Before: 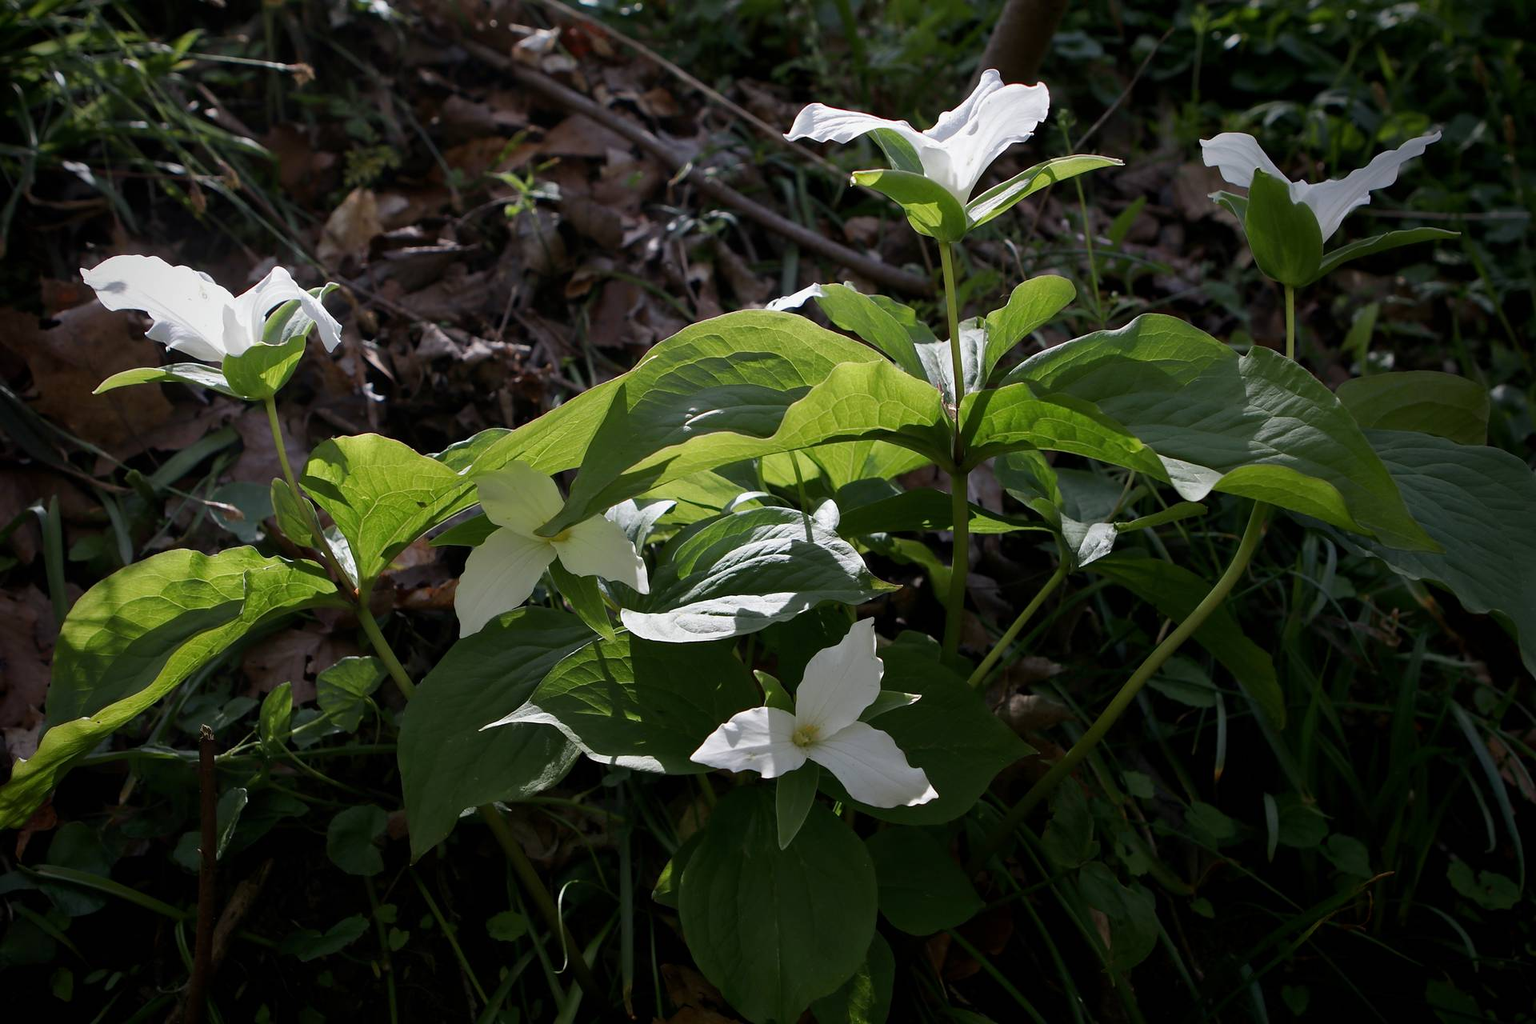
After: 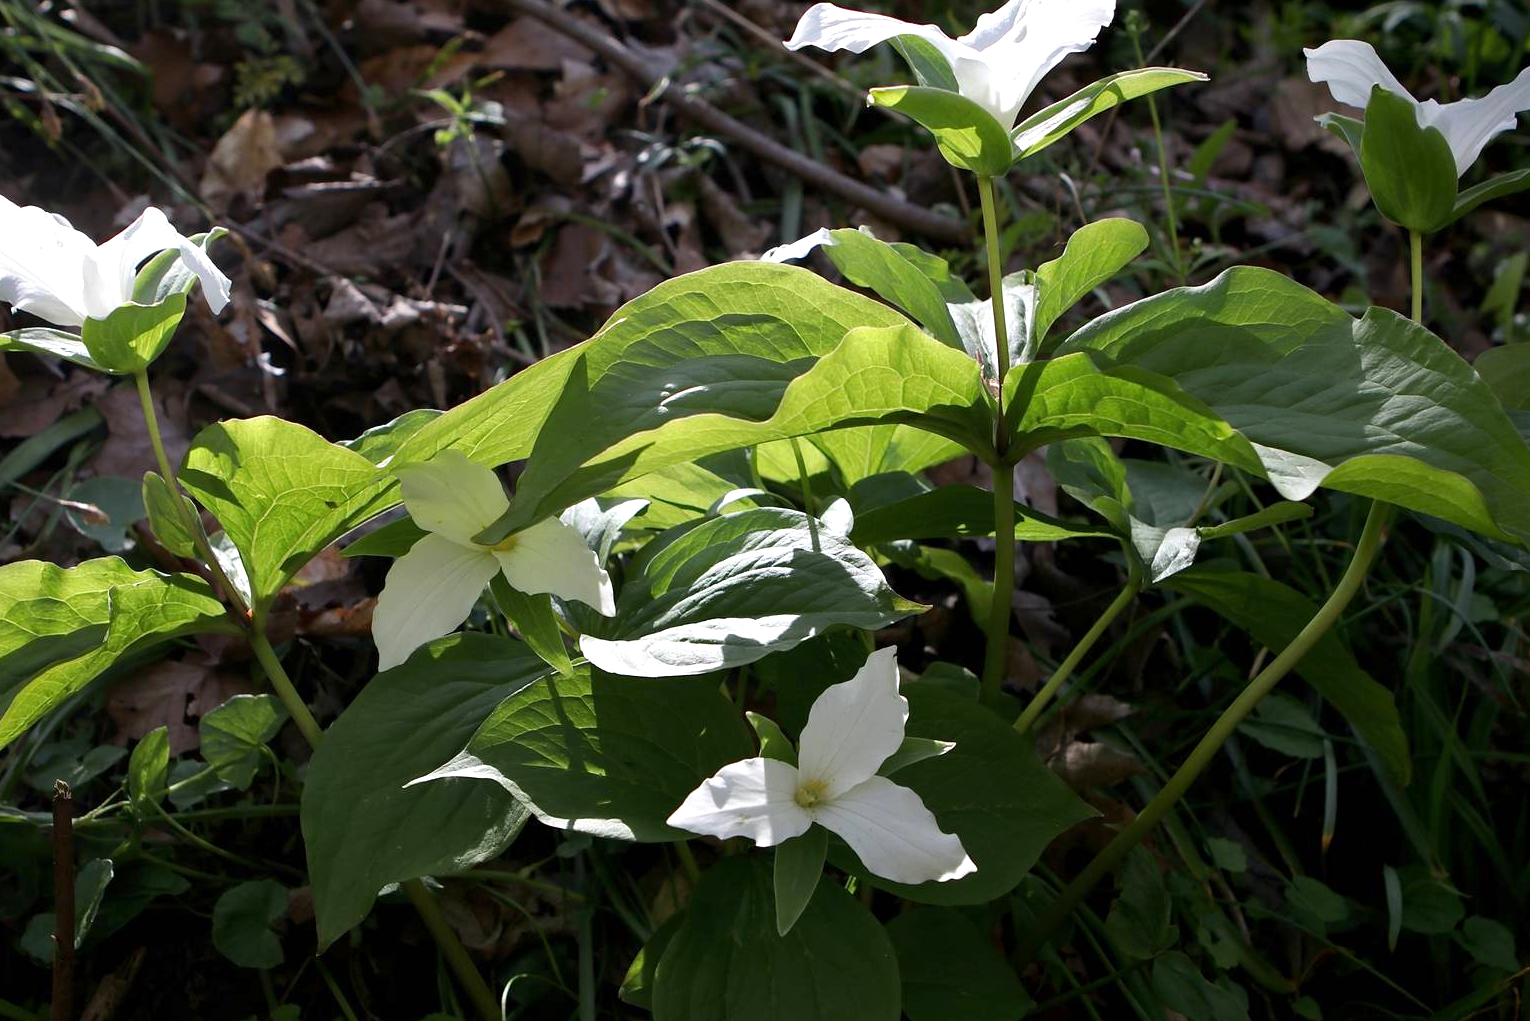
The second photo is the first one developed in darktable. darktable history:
exposure: exposure 0.563 EV, compensate highlight preservation false
crop and rotate: left 10.257%, top 9.901%, right 10.049%, bottom 10.311%
